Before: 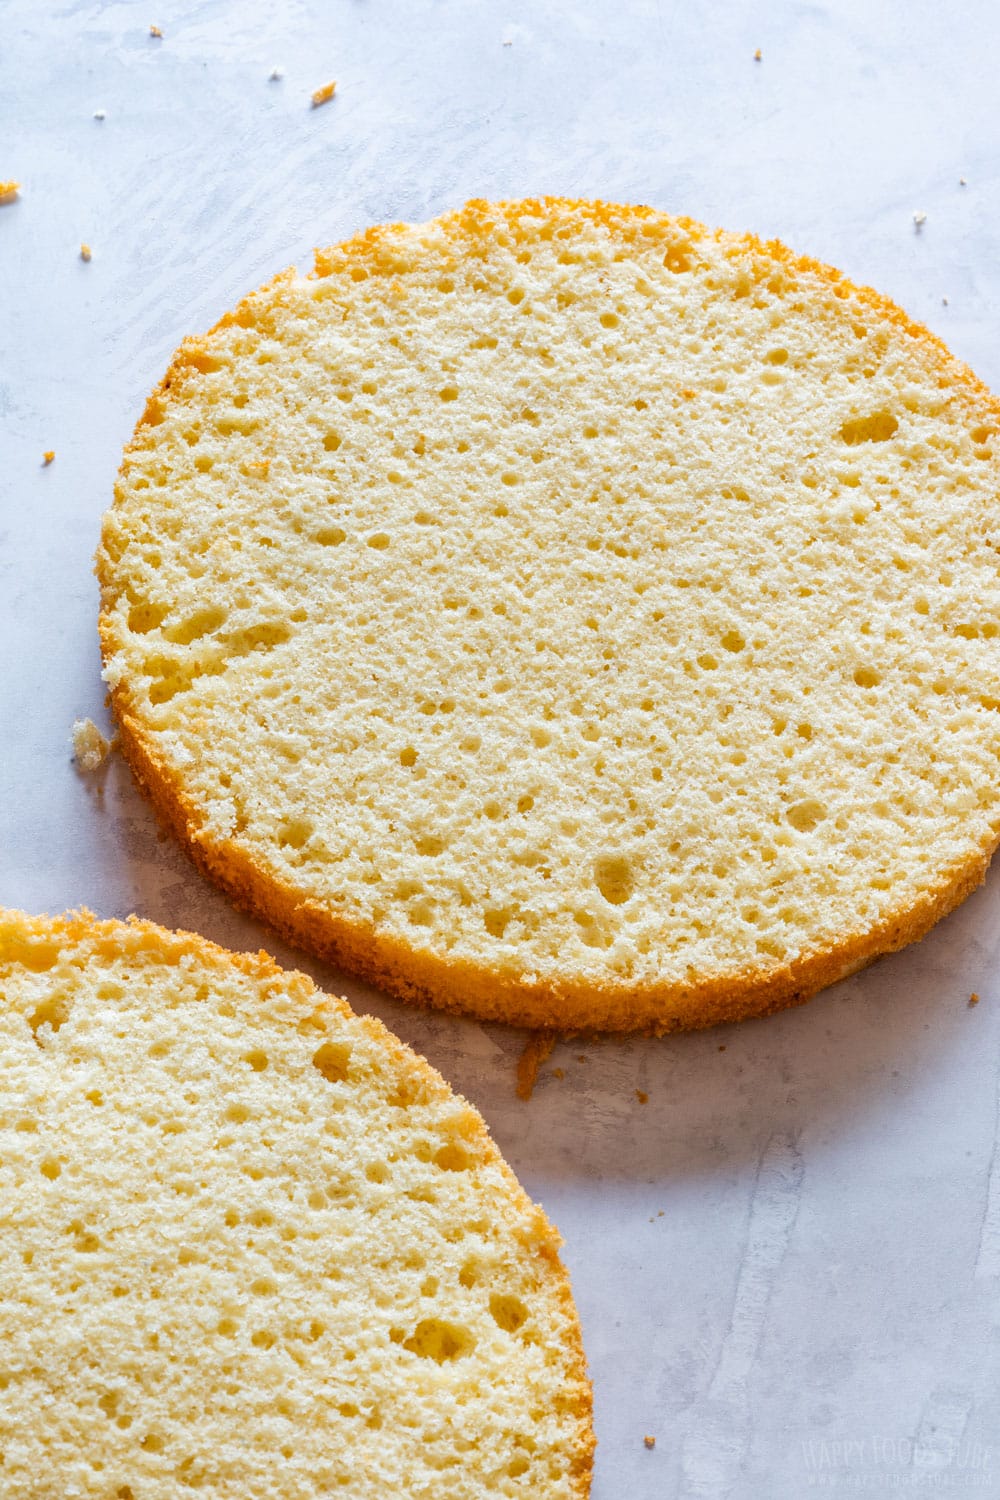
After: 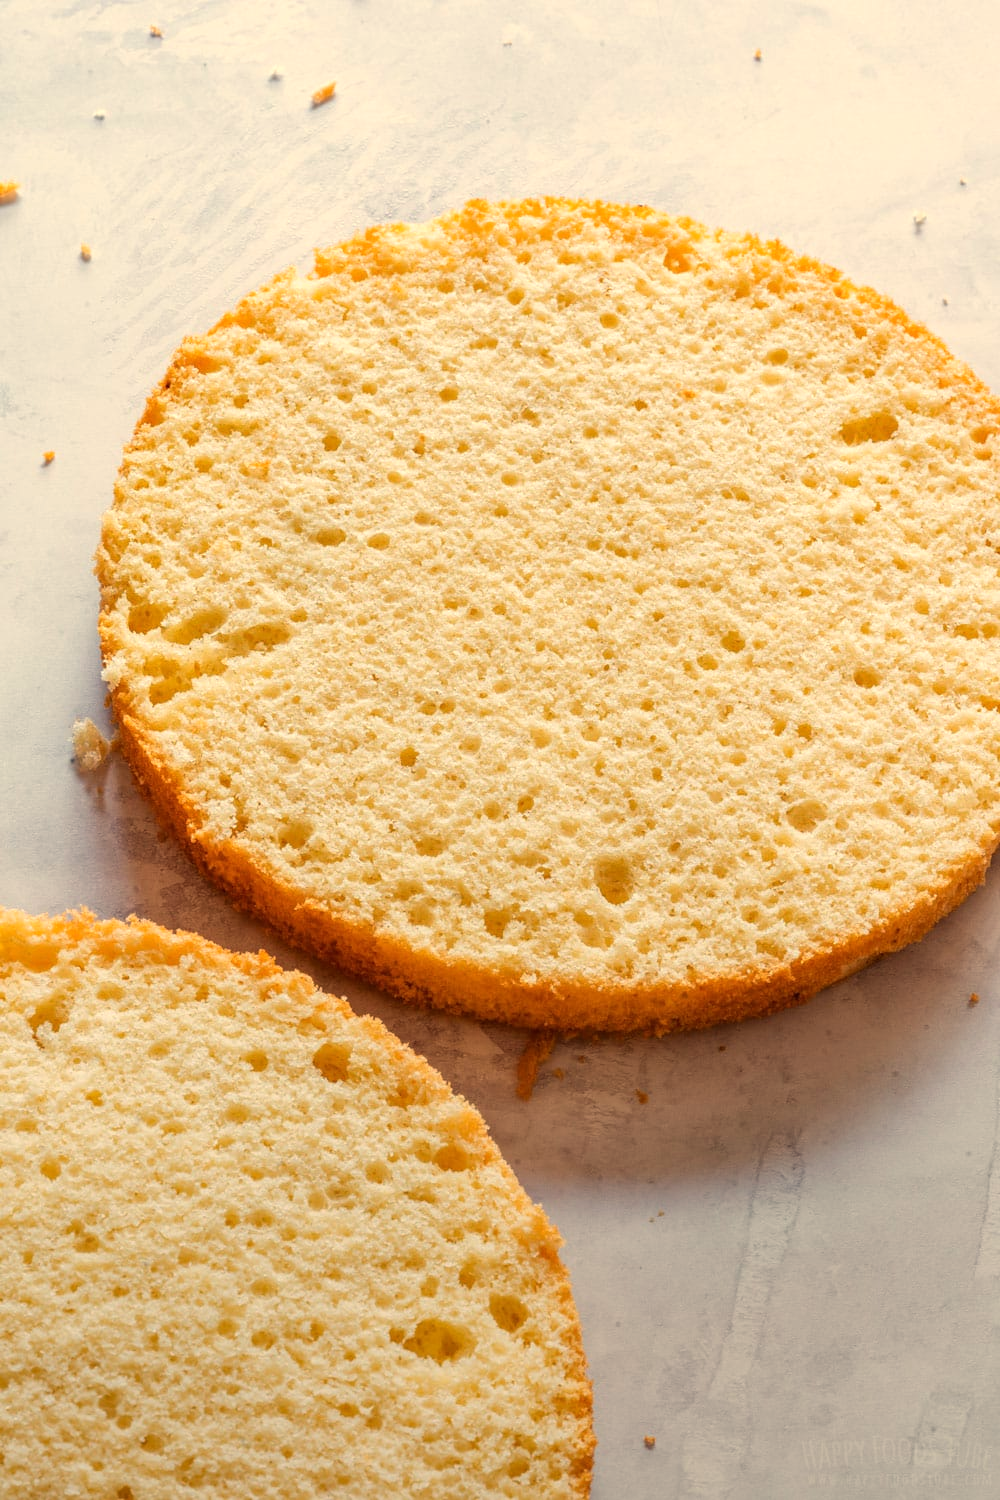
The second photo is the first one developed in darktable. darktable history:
white balance: red 1.123, blue 0.83
graduated density: rotation -180°, offset 24.95
